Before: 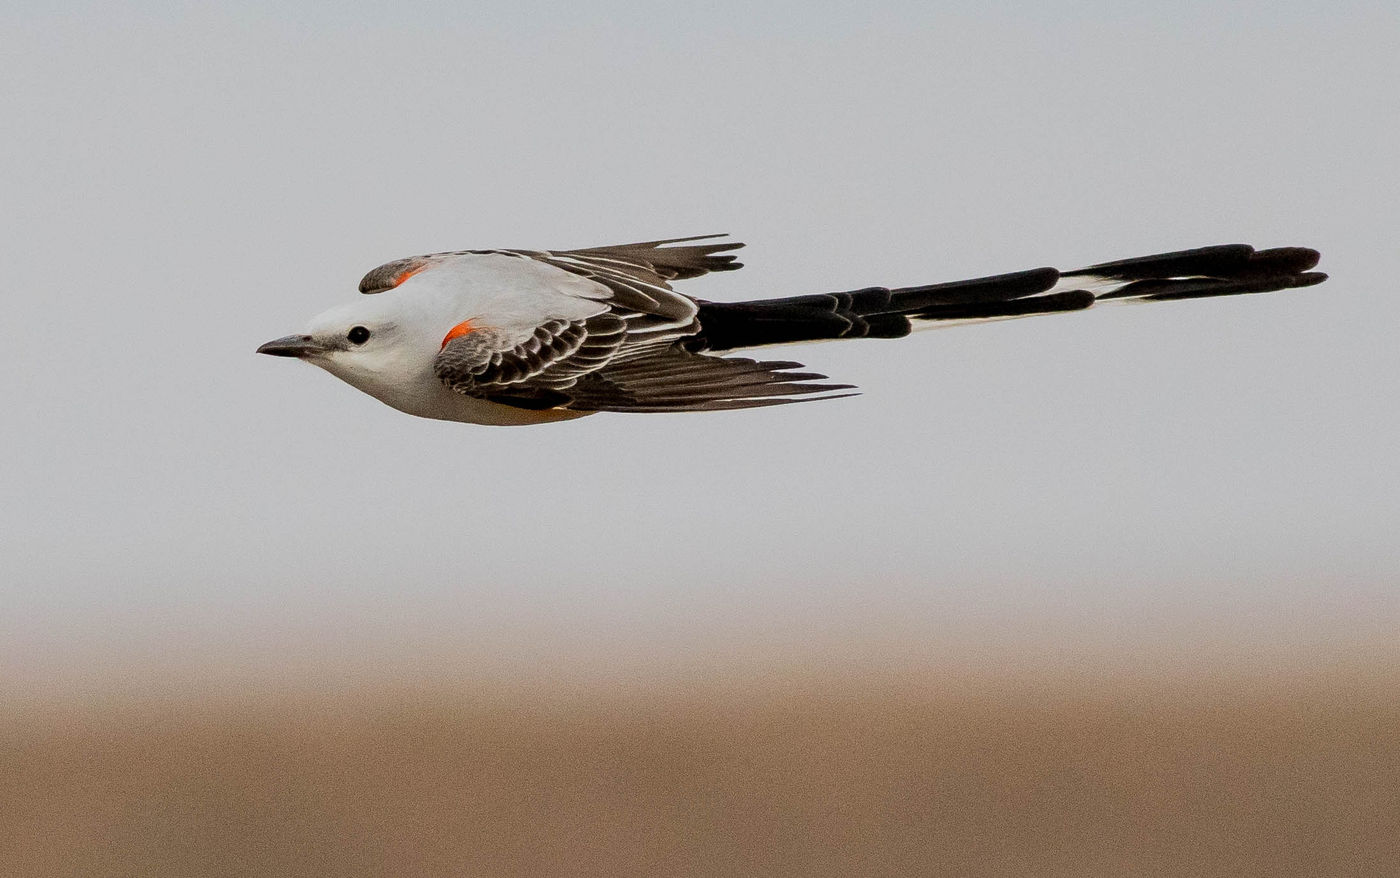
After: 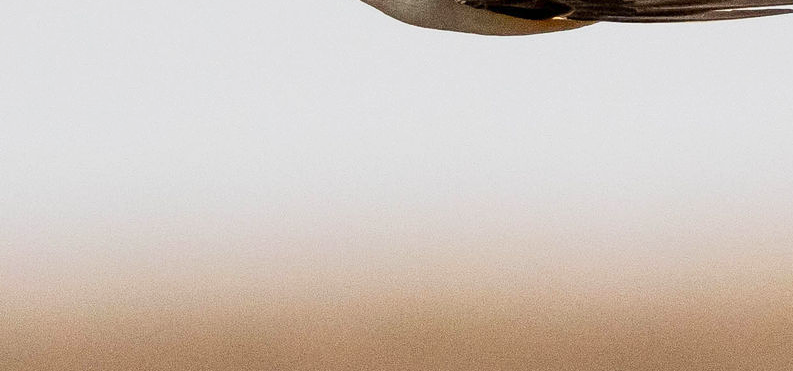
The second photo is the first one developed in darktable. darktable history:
crop: top 44.458%, right 43.326%, bottom 13.21%
base curve: curves: ch0 [(0, 0) (0.579, 0.807) (1, 1)], preserve colors none
